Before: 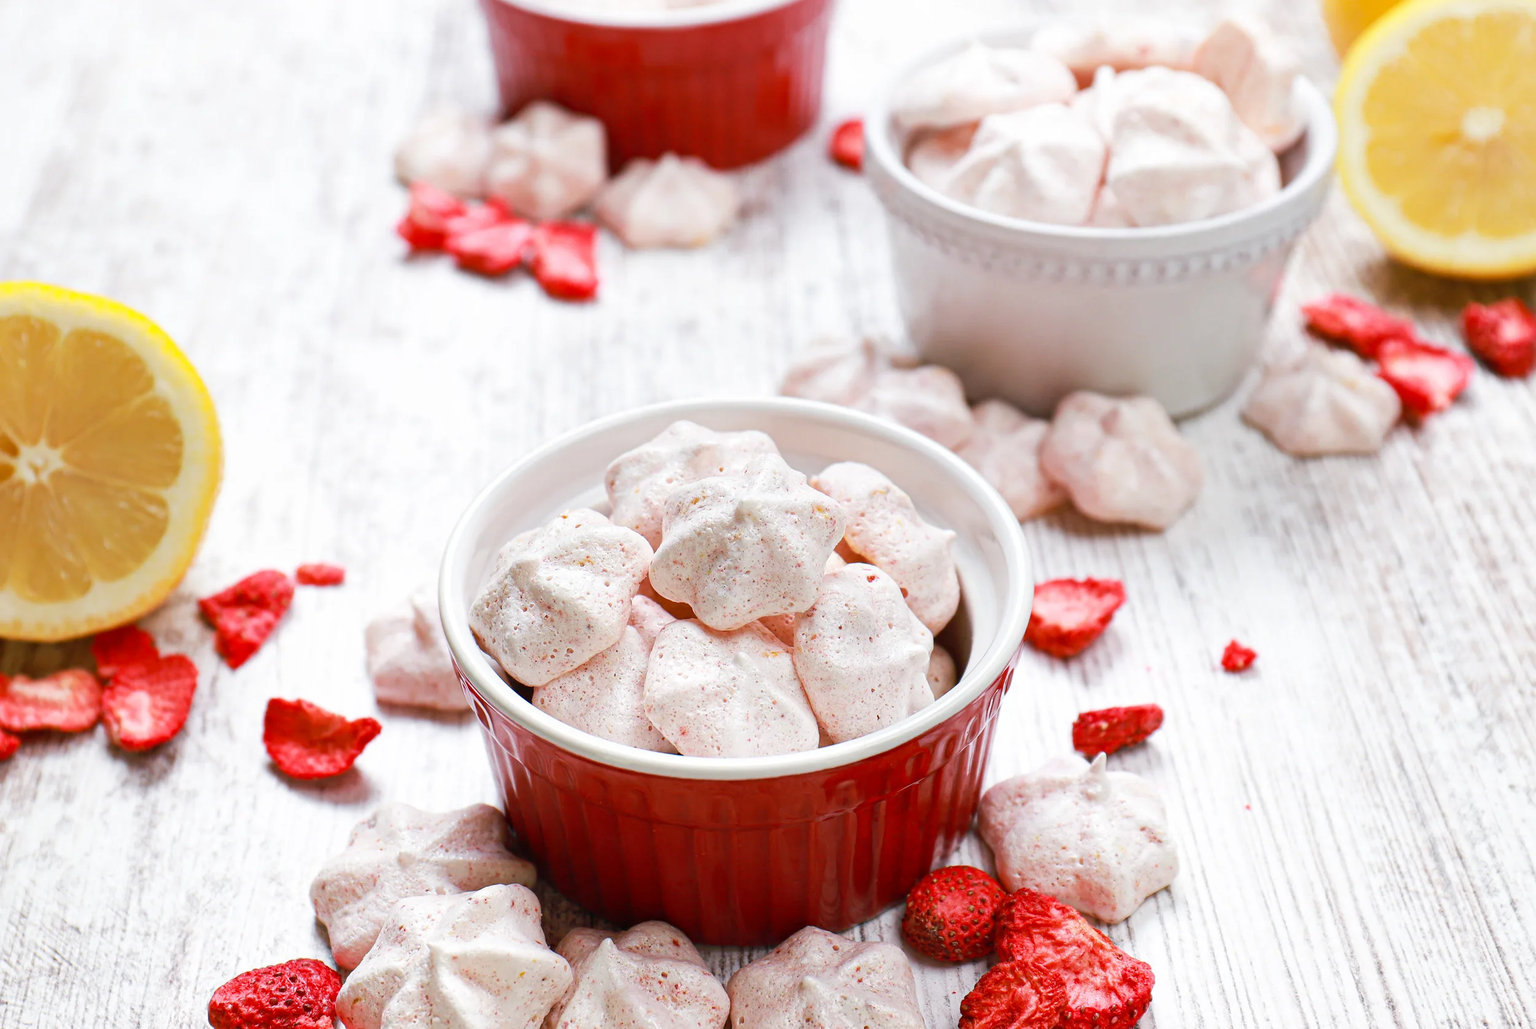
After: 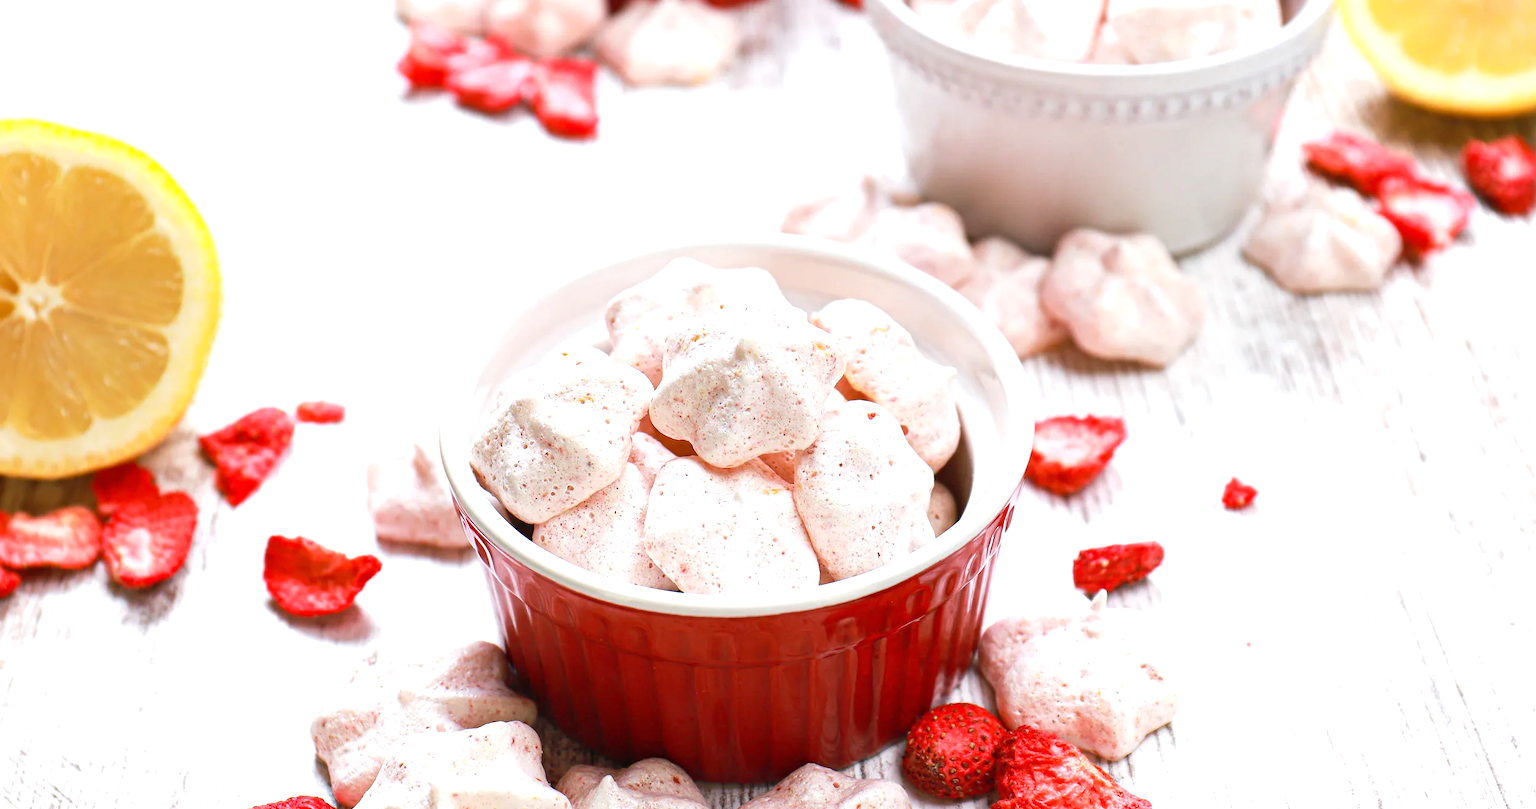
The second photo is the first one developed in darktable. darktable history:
crop and rotate: top 15.897%, bottom 5.391%
exposure: black level correction 0, exposure 0.5 EV, compensate highlight preservation false
